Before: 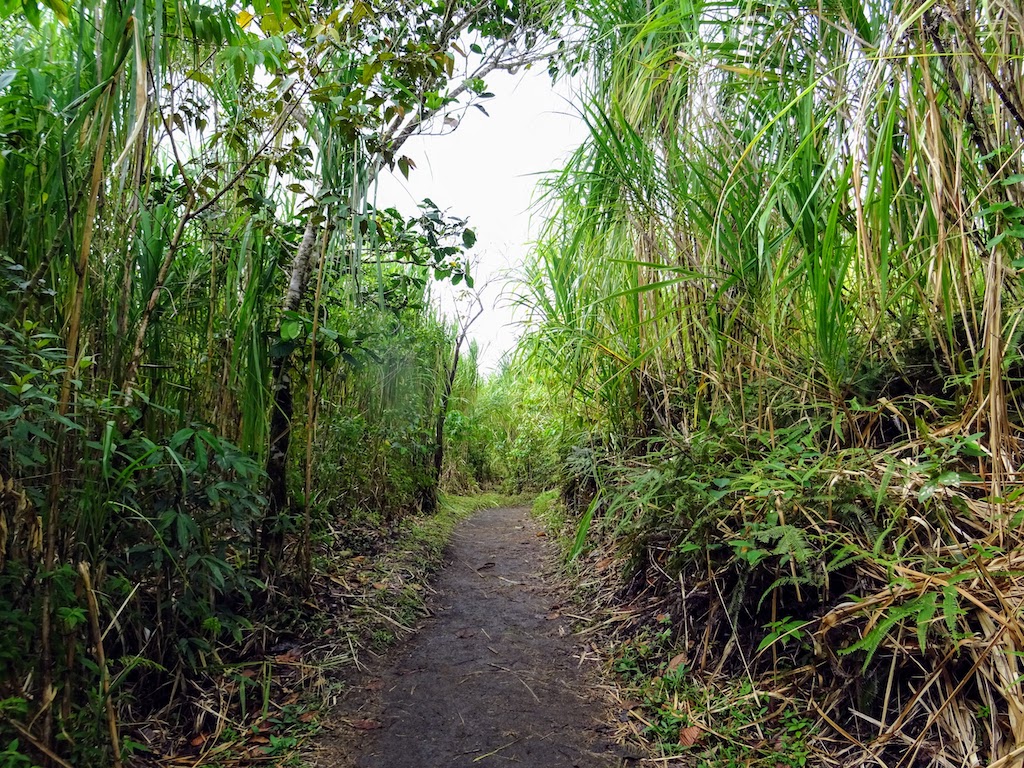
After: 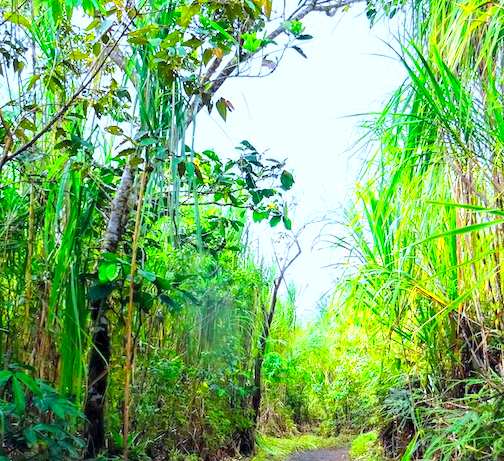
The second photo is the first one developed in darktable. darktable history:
crop: left 17.835%, top 7.675%, right 32.881%, bottom 32.213%
color calibration: output R [1.422, -0.35, -0.252, 0], output G [-0.238, 1.259, -0.084, 0], output B [-0.081, -0.196, 1.58, 0], output brightness [0.49, 0.671, -0.57, 0], illuminant same as pipeline (D50), adaptation none (bypass), saturation algorithm version 1 (2020)
